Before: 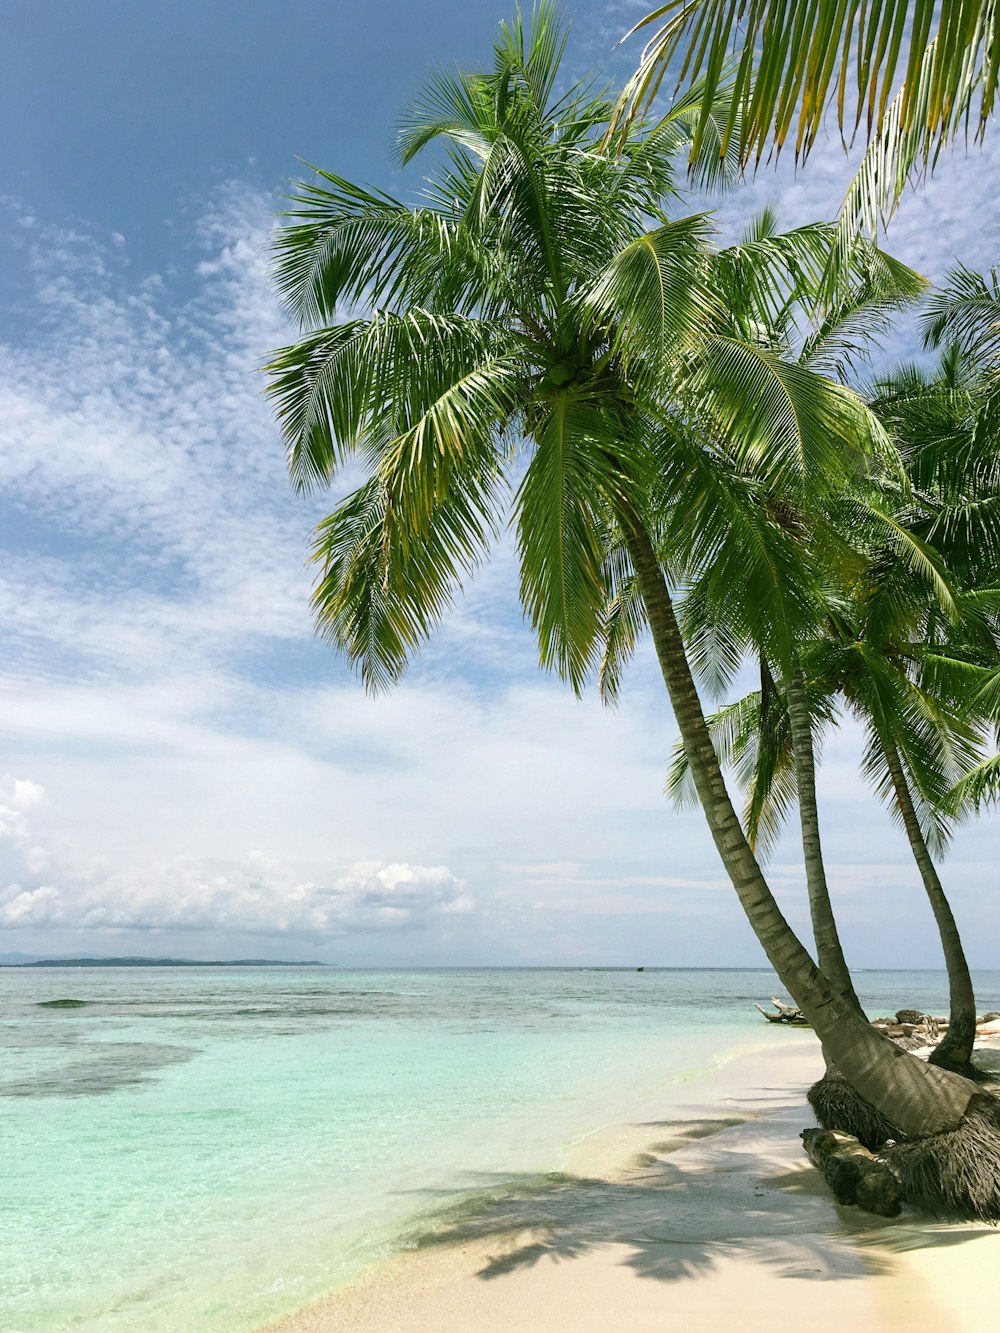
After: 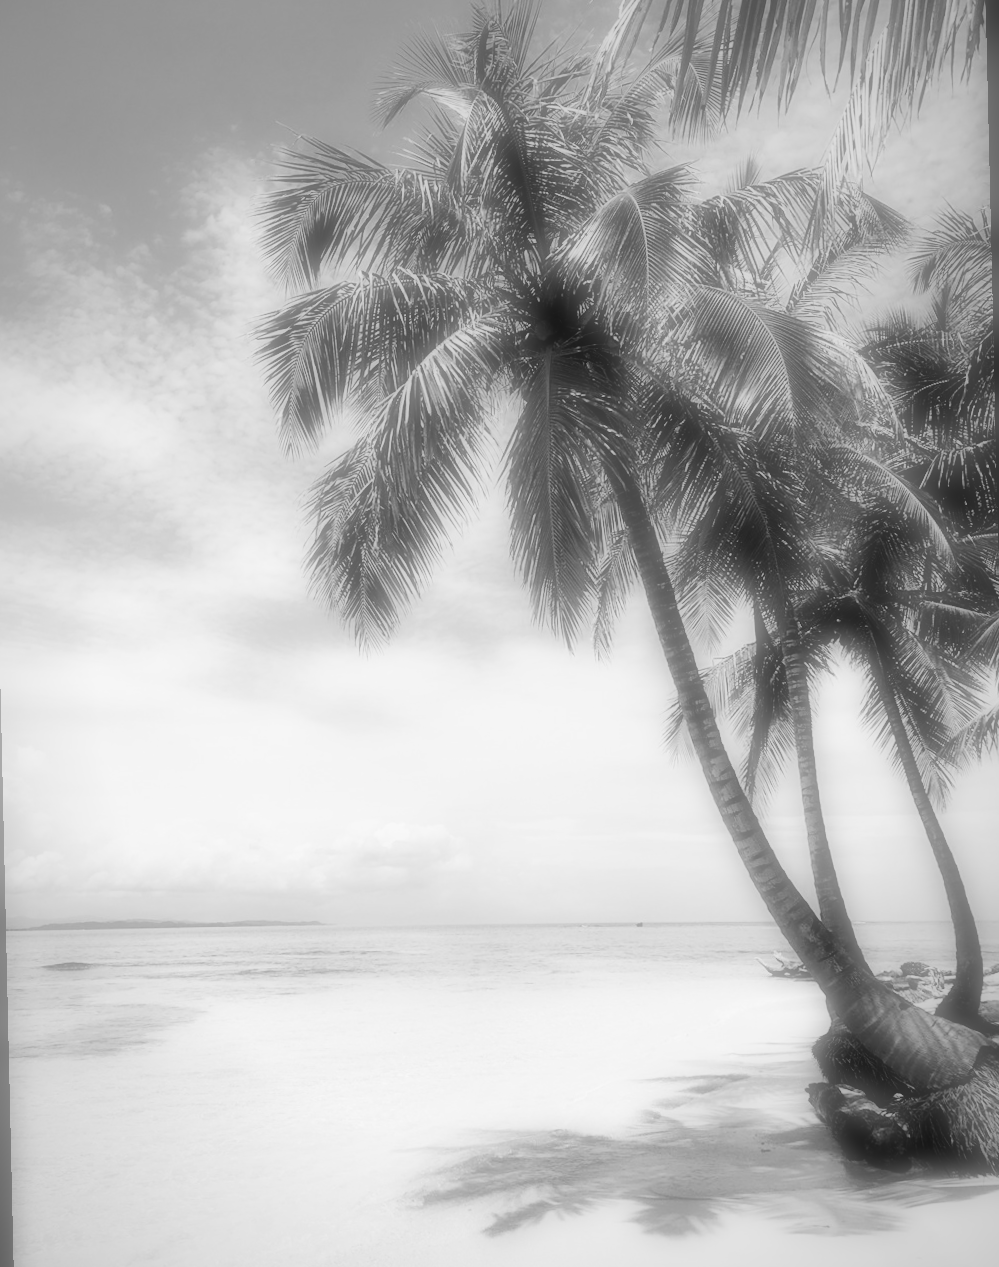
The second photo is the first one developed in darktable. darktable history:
soften: on, module defaults
rotate and perspective: rotation -1.32°, lens shift (horizontal) -0.031, crop left 0.015, crop right 0.985, crop top 0.047, crop bottom 0.982
filmic rgb: black relative exposure -5 EV, hardness 2.88, contrast 1.4
color zones: curves: ch1 [(0, -0.394) (0.143, -0.394) (0.286, -0.394) (0.429, -0.392) (0.571, -0.391) (0.714, -0.391) (0.857, -0.391) (1, -0.394)]
exposure: black level correction 0, exposure 0.5 EV, compensate exposure bias true, compensate highlight preservation false
vignetting: fall-off start 80.87%, fall-off radius 61.59%, brightness -0.384, saturation 0.007, center (0, 0.007), automatic ratio true, width/height ratio 1.418
